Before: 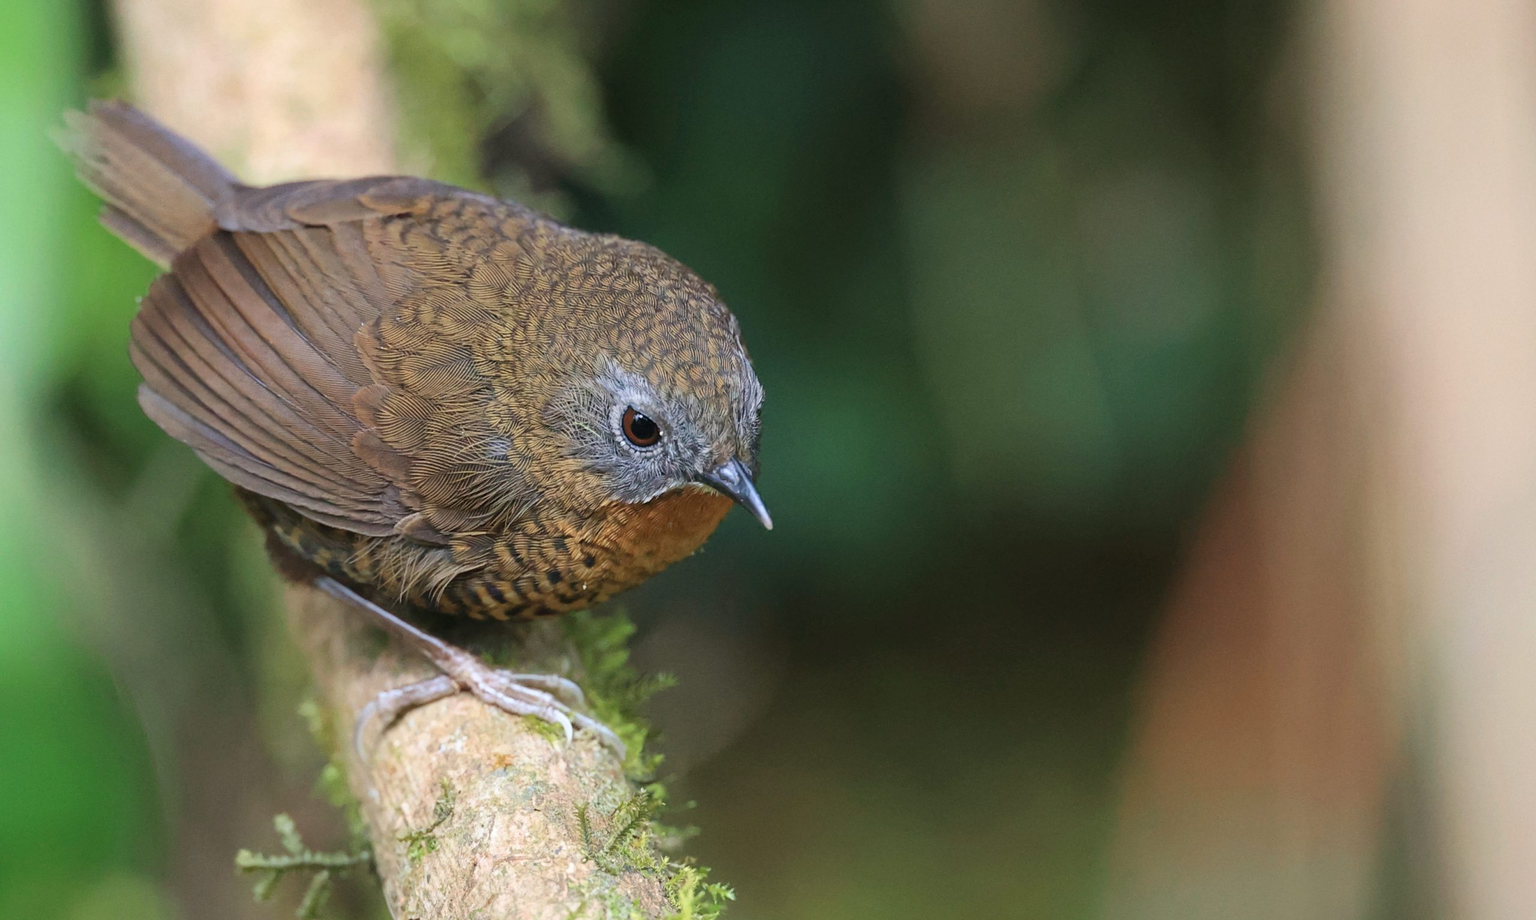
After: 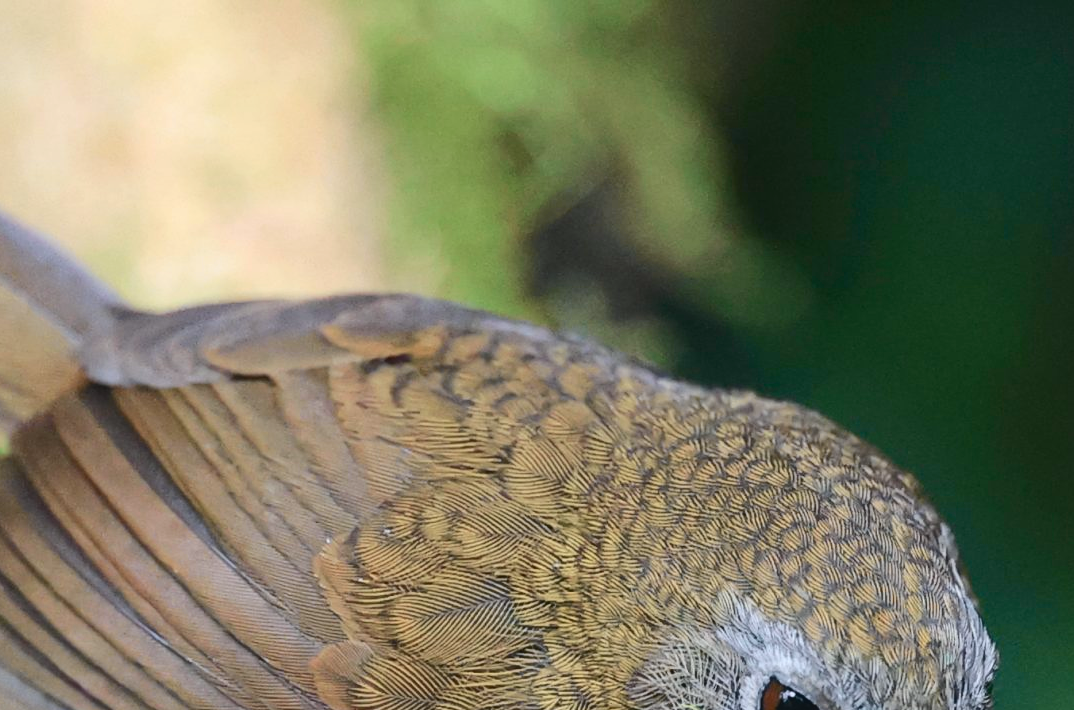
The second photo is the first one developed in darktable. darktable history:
crop and rotate: left 10.817%, top 0.062%, right 47.194%, bottom 53.626%
tone curve: curves: ch0 [(0, 0.046) (0.037, 0.056) (0.176, 0.162) (0.33, 0.331) (0.432, 0.475) (0.601, 0.665) (0.843, 0.876) (1, 1)]; ch1 [(0, 0) (0.339, 0.349) (0.445, 0.42) (0.476, 0.47) (0.497, 0.492) (0.523, 0.514) (0.557, 0.558) (0.632, 0.615) (0.728, 0.746) (1, 1)]; ch2 [(0, 0) (0.327, 0.324) (0.417, 0.44) (0.46, 0.453) (0.502, 0.495) (0.526, 0.52) (0.54, 0.55) (0.606, 0.626) (0.745, 0.704) (1, 1)], color space Lab, independent channels, preserve colors none
